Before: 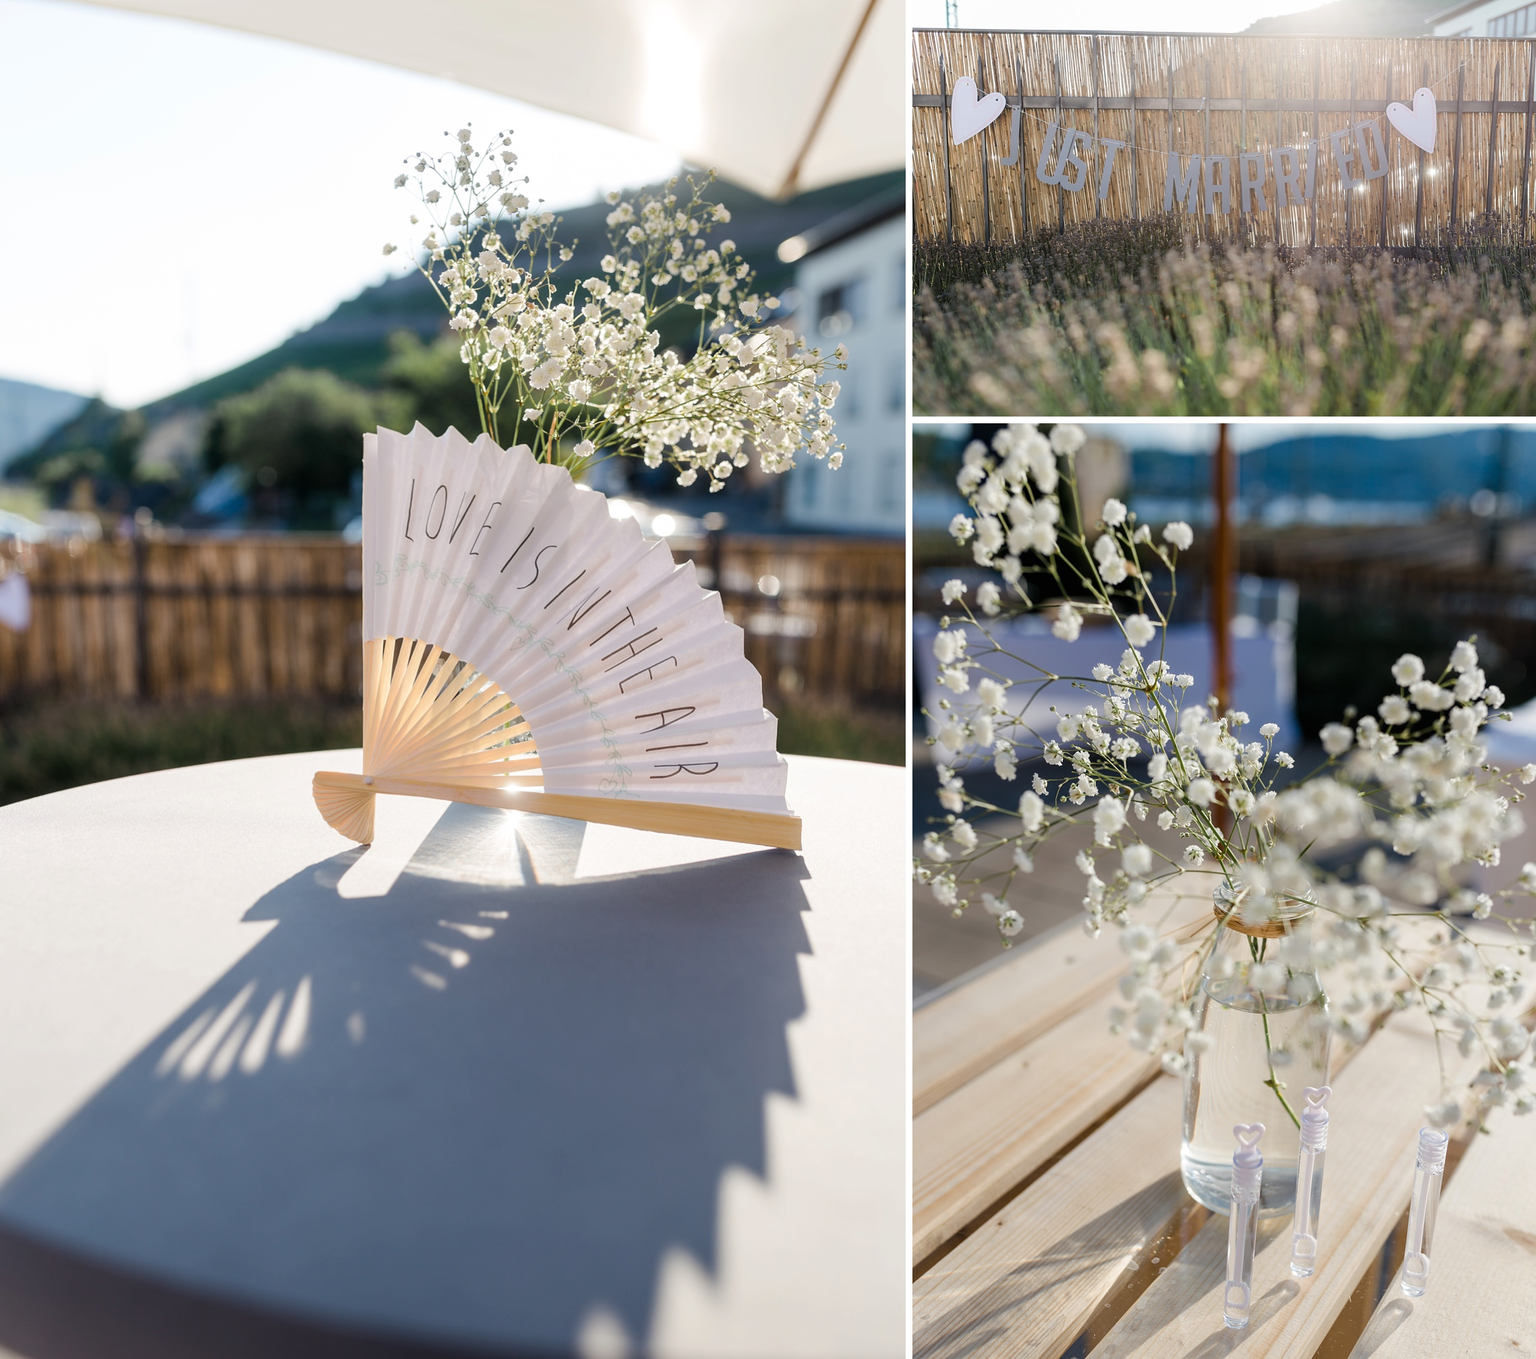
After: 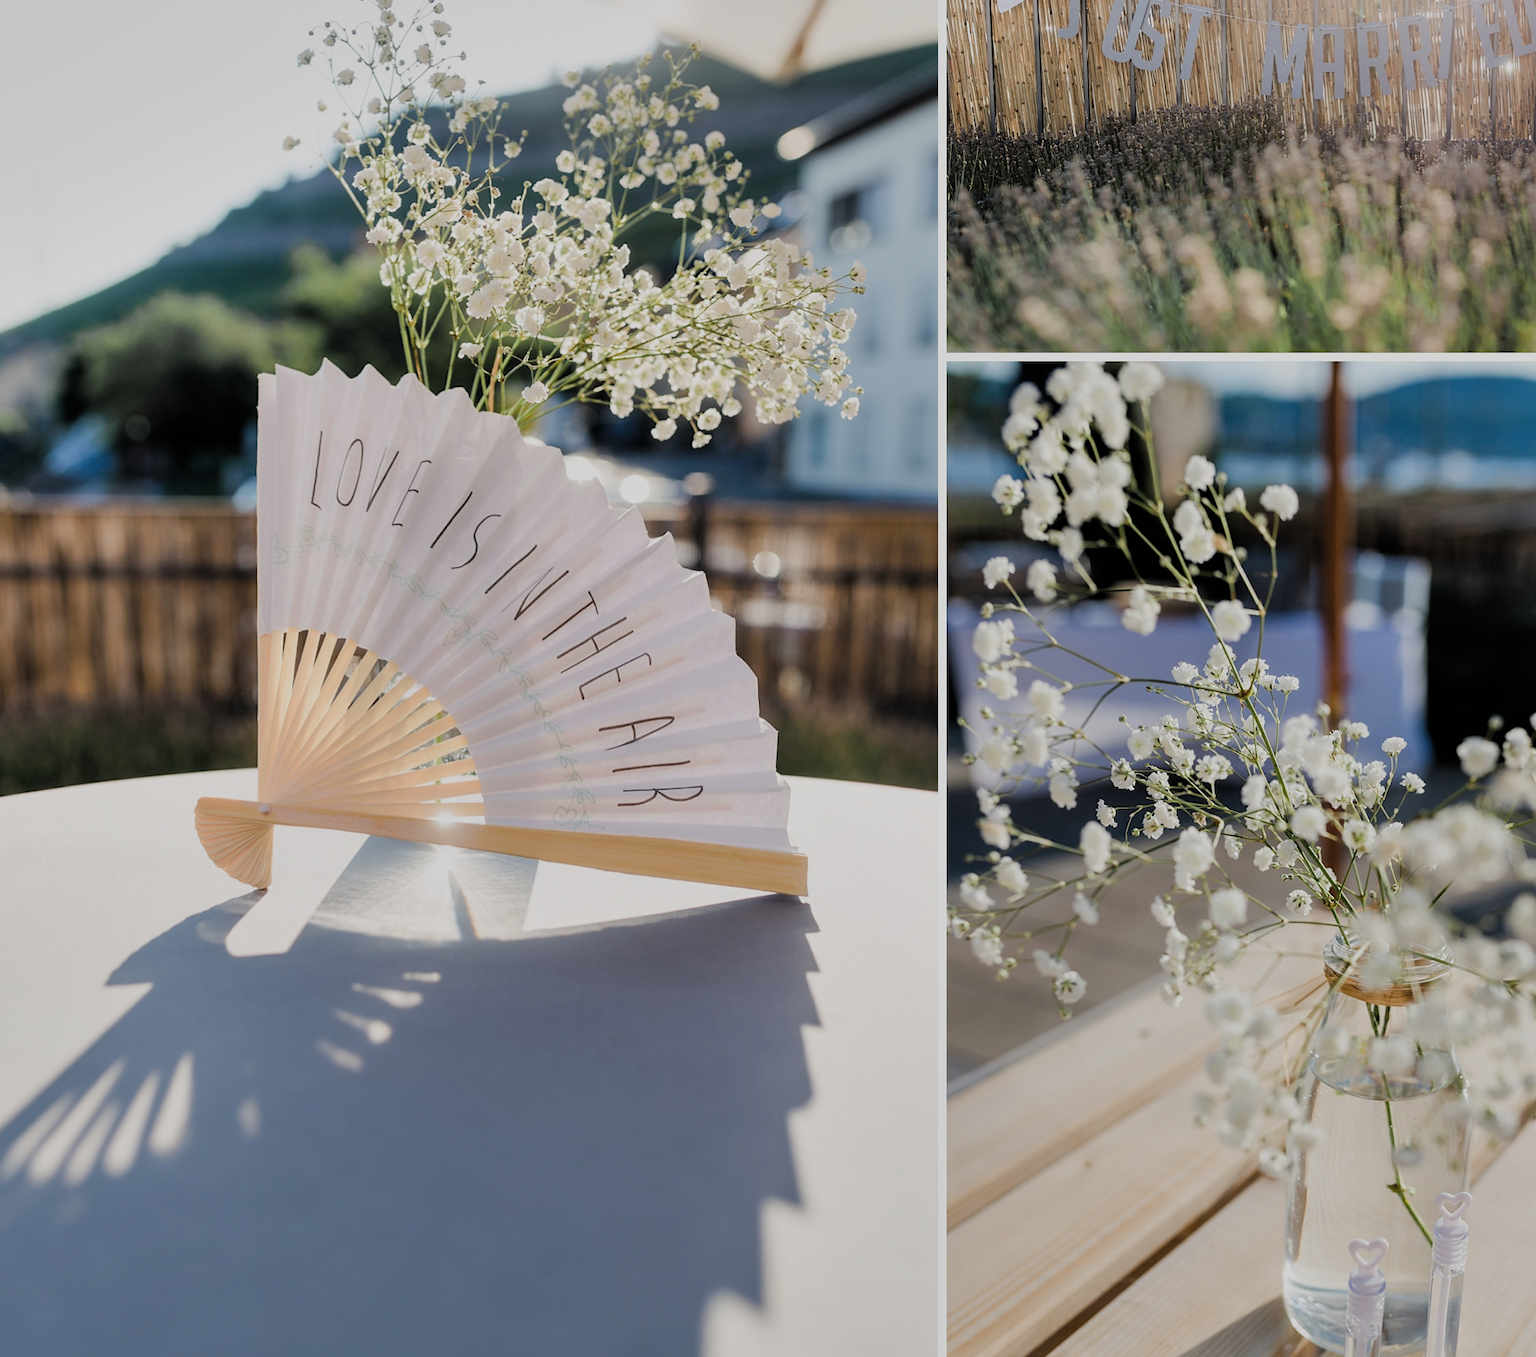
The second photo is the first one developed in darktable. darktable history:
crop and rotate: left 10.254%, top 9.977%, right 9.932%, bottom 10.288%
color balance rgb: perceptual saturation grading › global saturation 0.814%
filmic rgb: black relative exposure -7.65 EV, white relative exposure 4.56 EV, hardness 3.61, color science v4 (2020)
shadows and highlights: shadows 48.35, highlights -40.82, soften with gaussian
